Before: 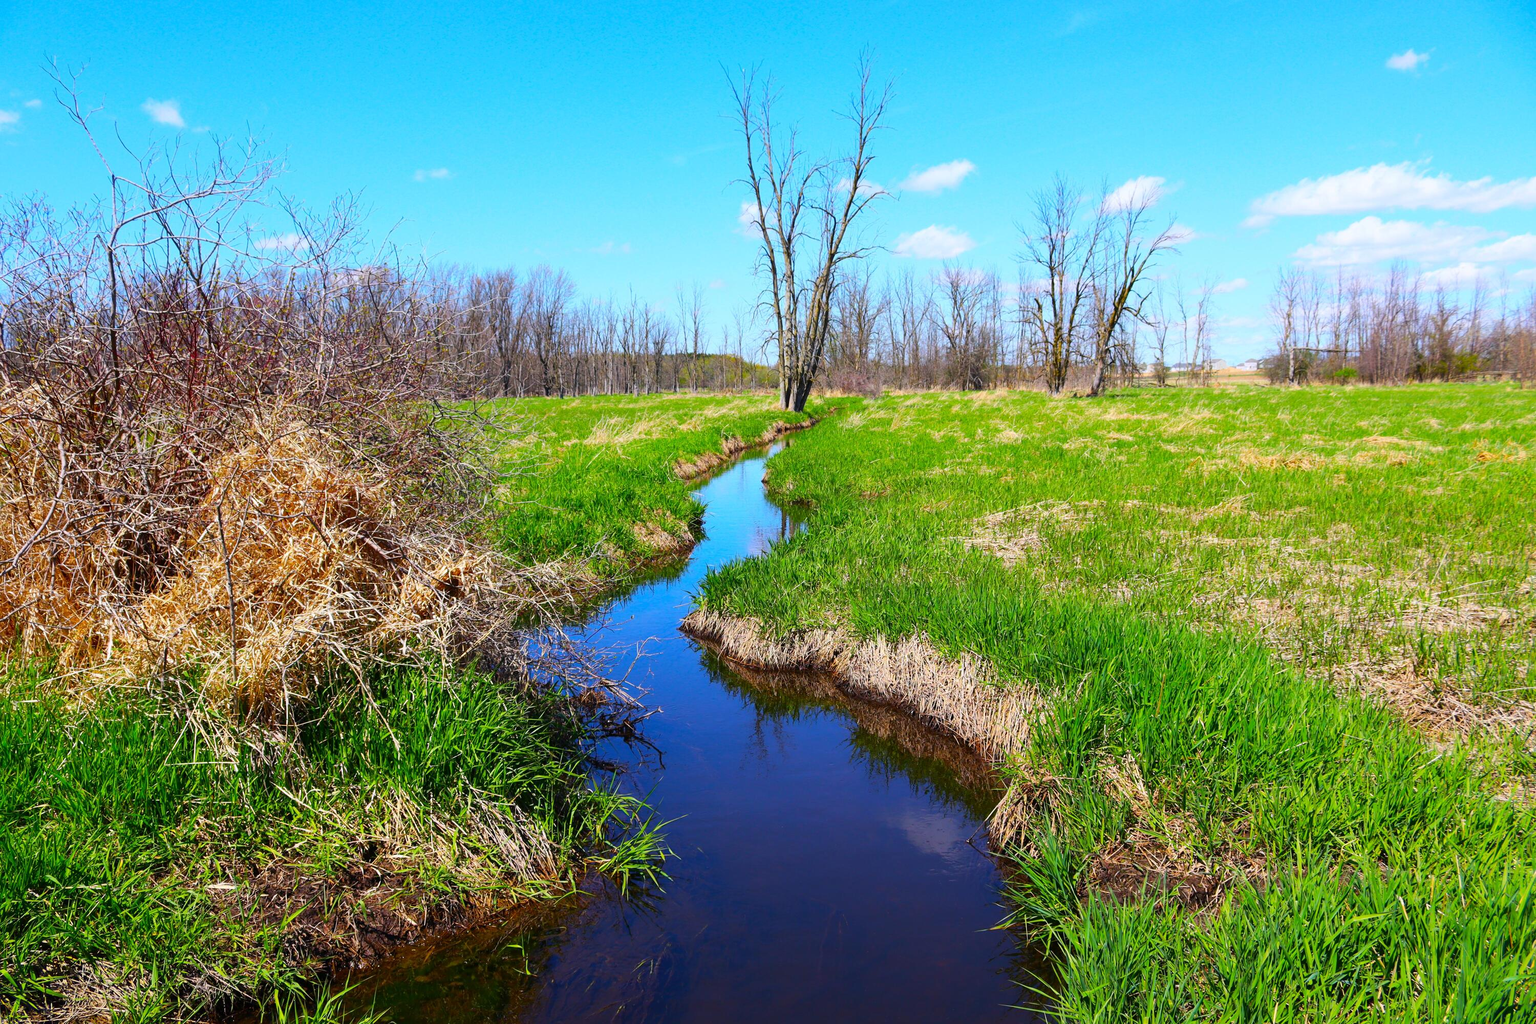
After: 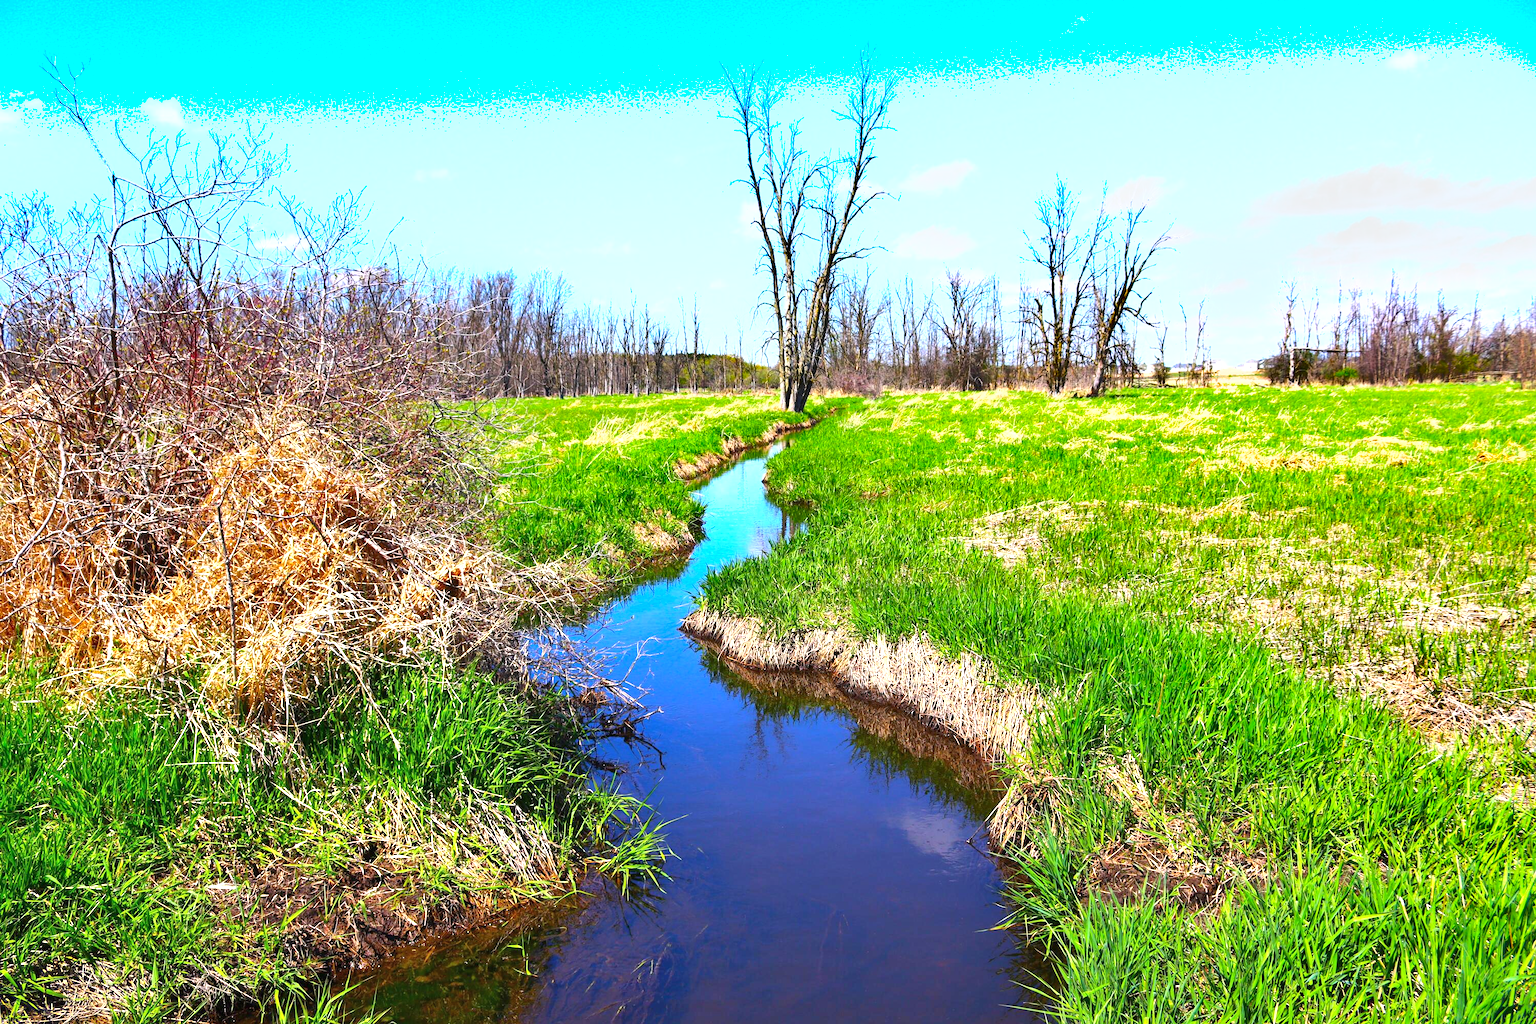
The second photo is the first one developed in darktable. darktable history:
shadows and highlights: white point adjustment 0.068, soften with gaussian
exposure: black level correction 0, exposure 0.896 EV, compensate exposure bias true, compensate highlight preservation false
